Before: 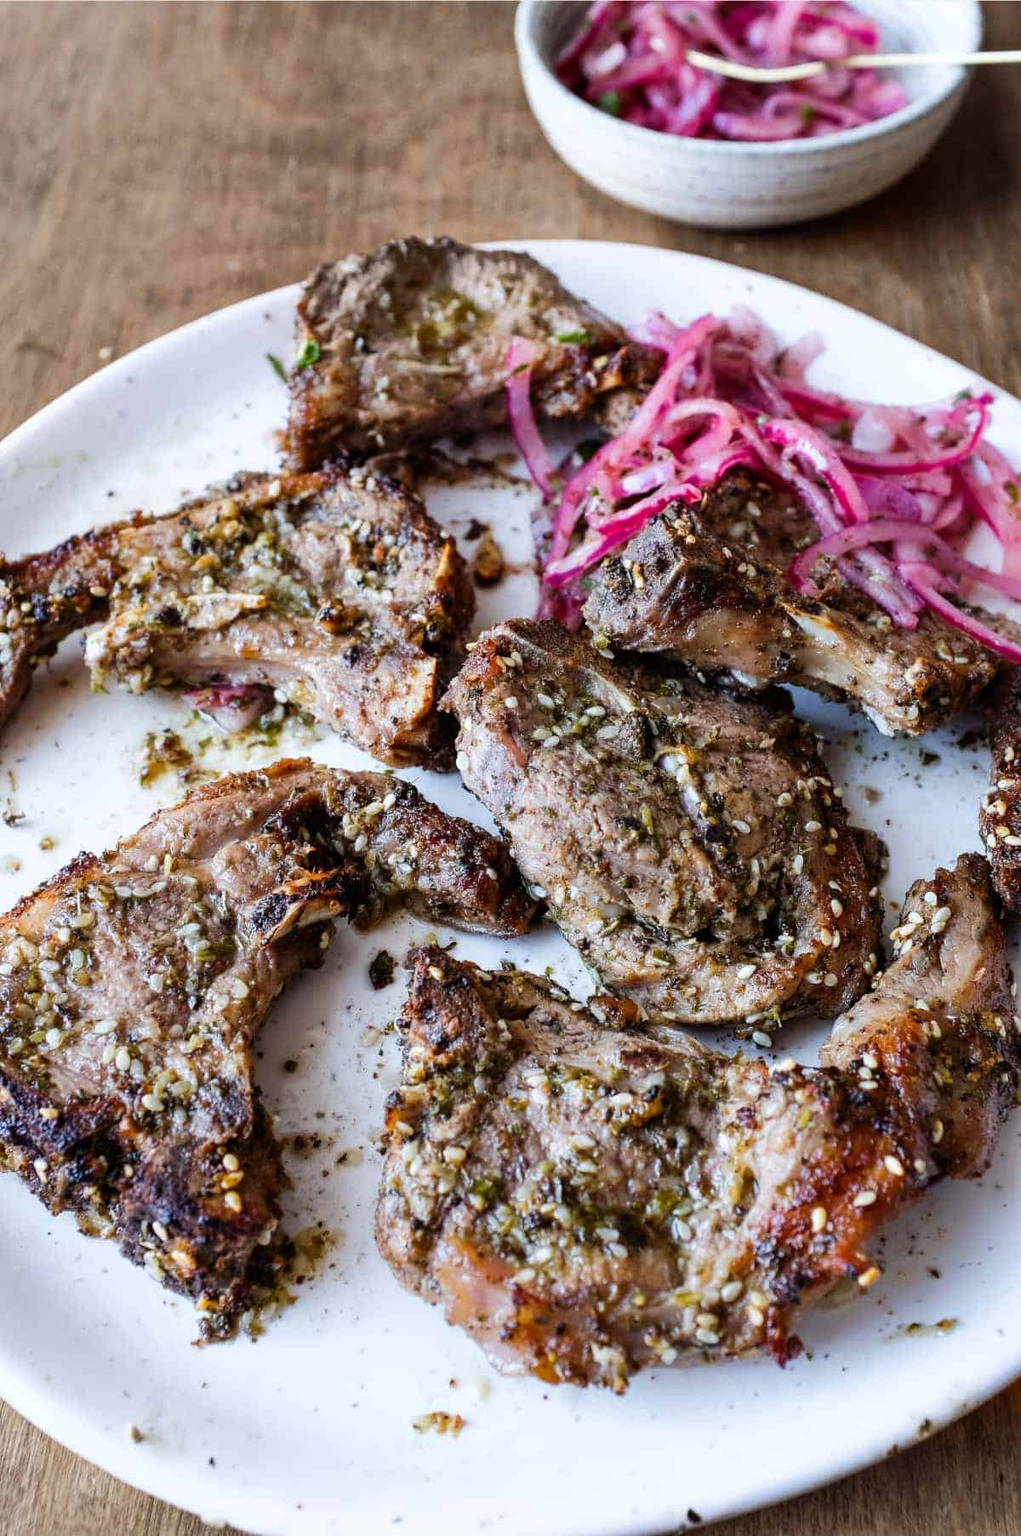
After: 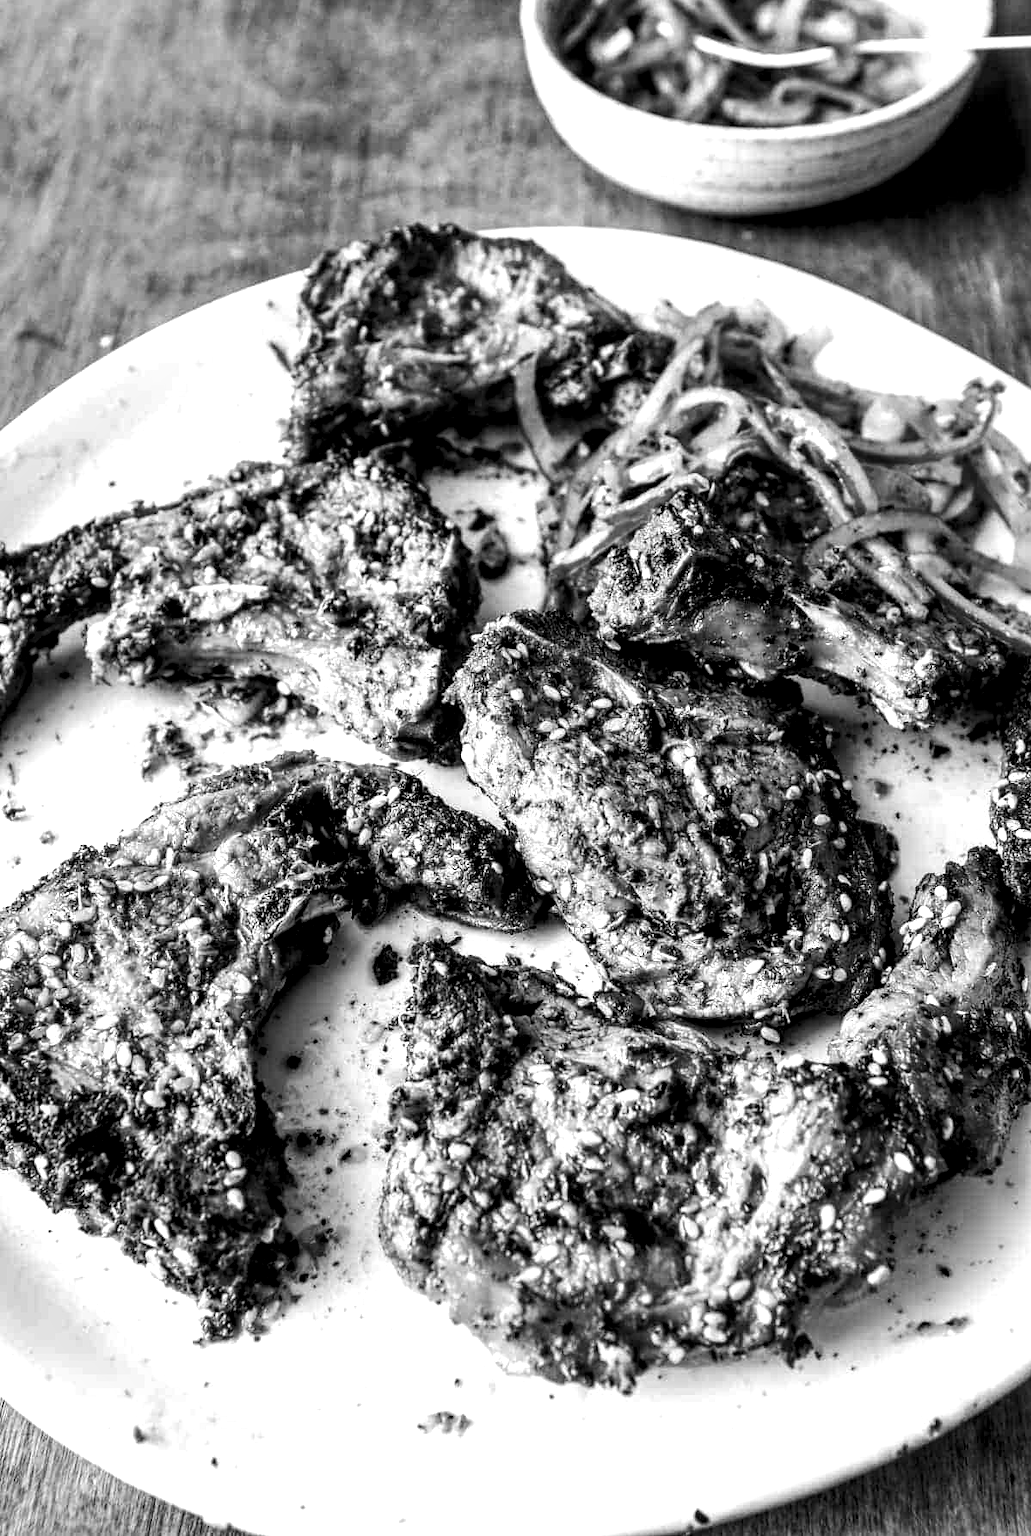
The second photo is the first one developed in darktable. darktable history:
crop: top 1.049%, right 0.001%
local contrast: highlights 65%, shadows 54%, detail 169%, midtone range 0.514
tone equalizer: -8 EV -0.417 EV, -7 EV -0.389 EV, -6 EV -0.333 EV, -5 EV -0.222 EV, -3 EV 0.222 EV, -2 EV 0.333 EV, -1 EV 0.389 EV, +0 EV 0.417 EV, edges refinement/feathering 500, mask exposure compensation -1.57 EV, preserve details no
color calibration: x 0.38, y 0.39, temperature 4086.04 K
monochrome: on, module defaults
color correction: highlights b* 3
